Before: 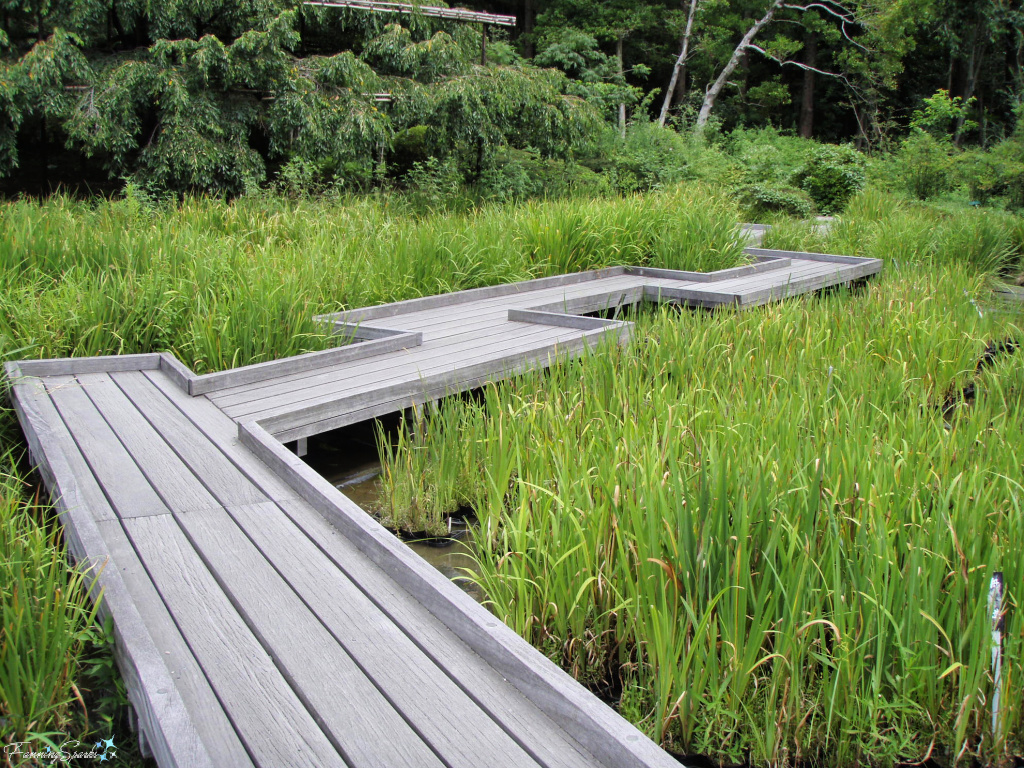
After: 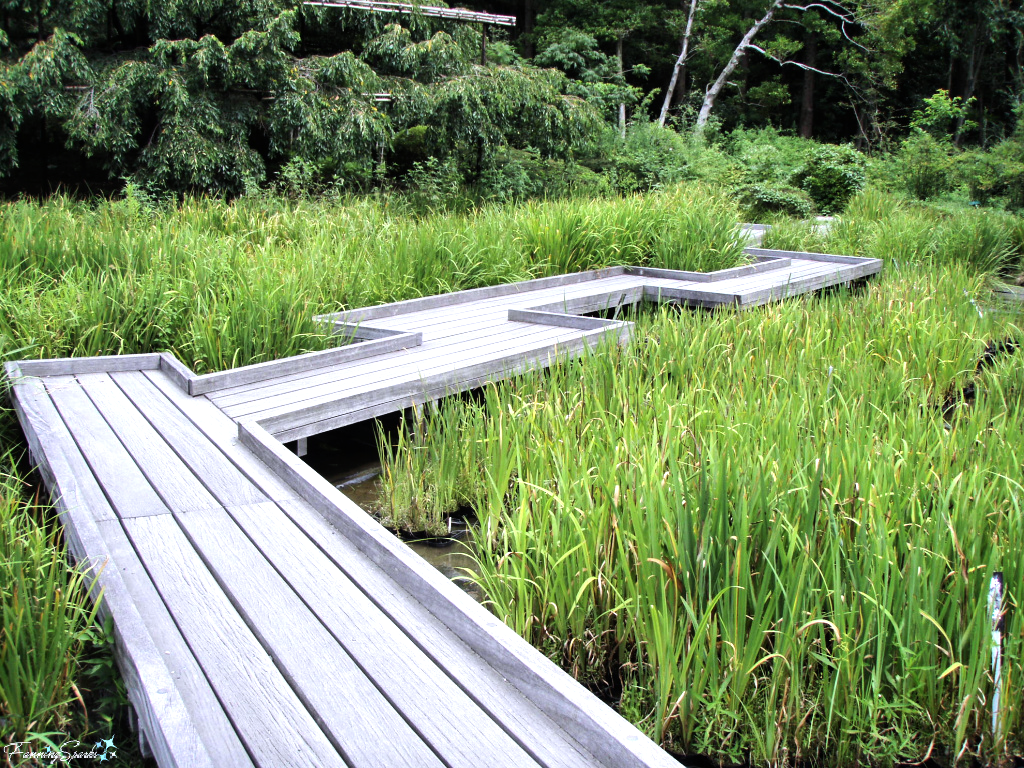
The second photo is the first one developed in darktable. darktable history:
color calibration: gray › normalize channels true, illuminant as shot in camera, x 0.358, y 0.373, temperature 4628.91 K, gamut compression 0.015
tone equalizer: -8 EV -0.781 EV, -7 EV -0.704 EV, -6 EV -0.629 EV, -5 EV -0.423 EV, -3 EV 0.389 EV, -2 EV 0.6 EV, -1 EV 0.69 EV, +0 EV 0.74 EV, edges refinement/feathering 500, mask exposure compensation -1.57 EV, preserve details no
